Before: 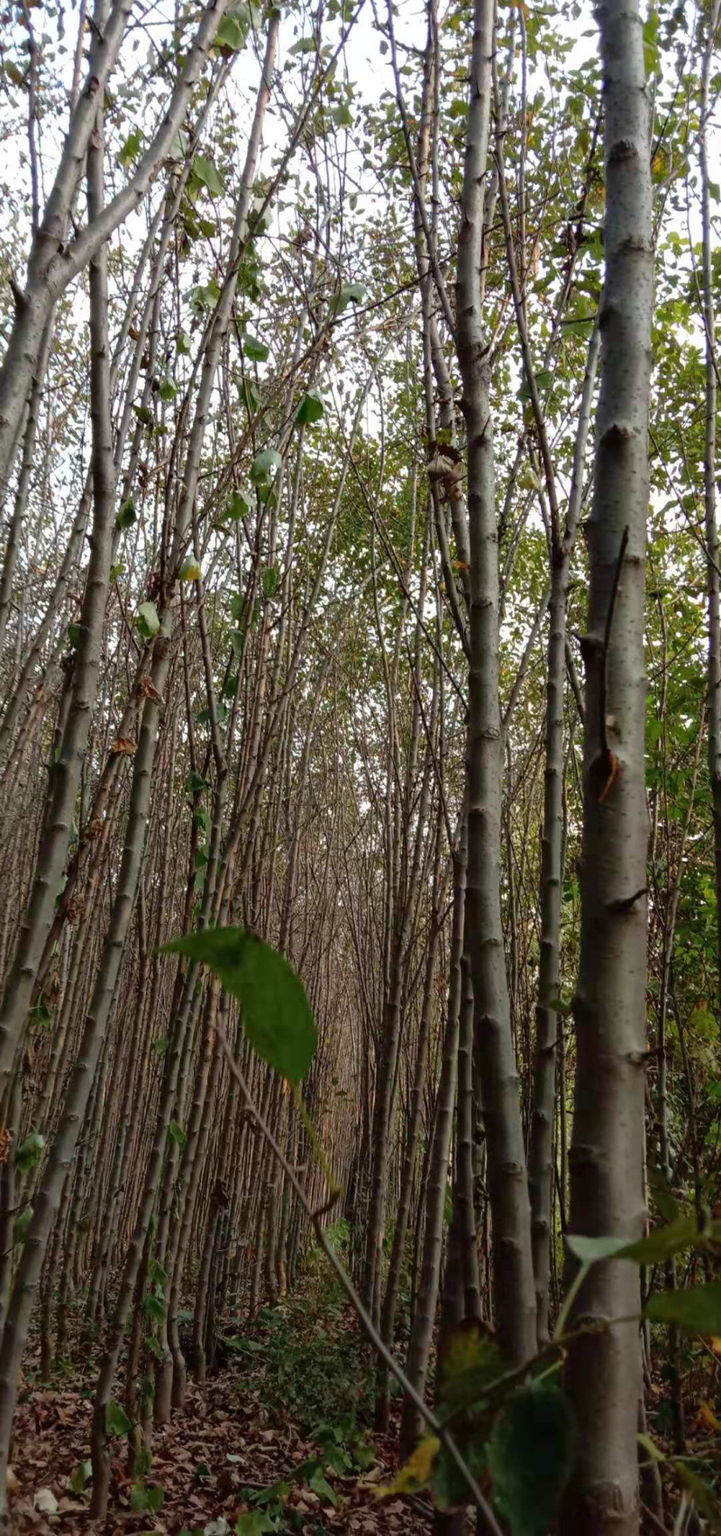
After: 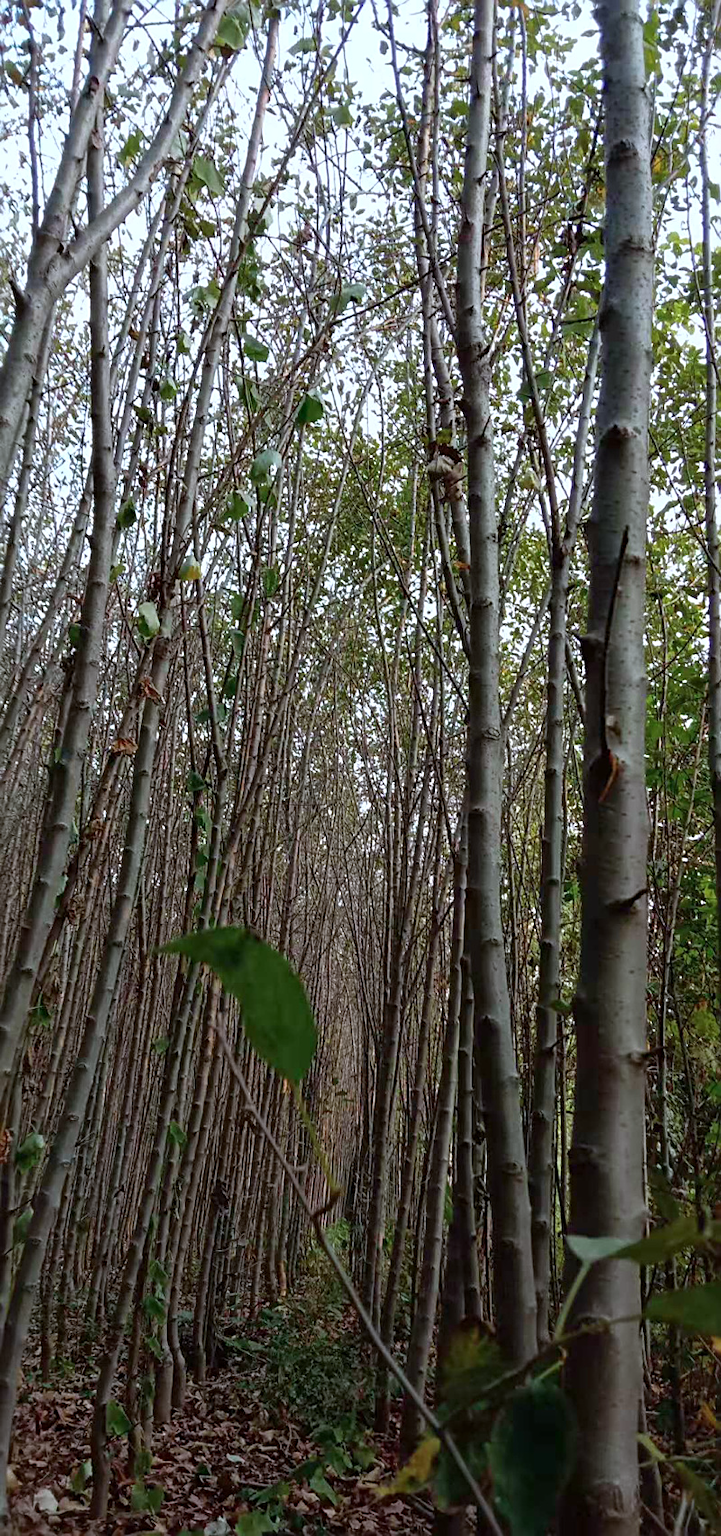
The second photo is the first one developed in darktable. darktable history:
color calibration: x 0.369, y 0.382, temperature 4317.13 K
sharpen: on, module defaults
